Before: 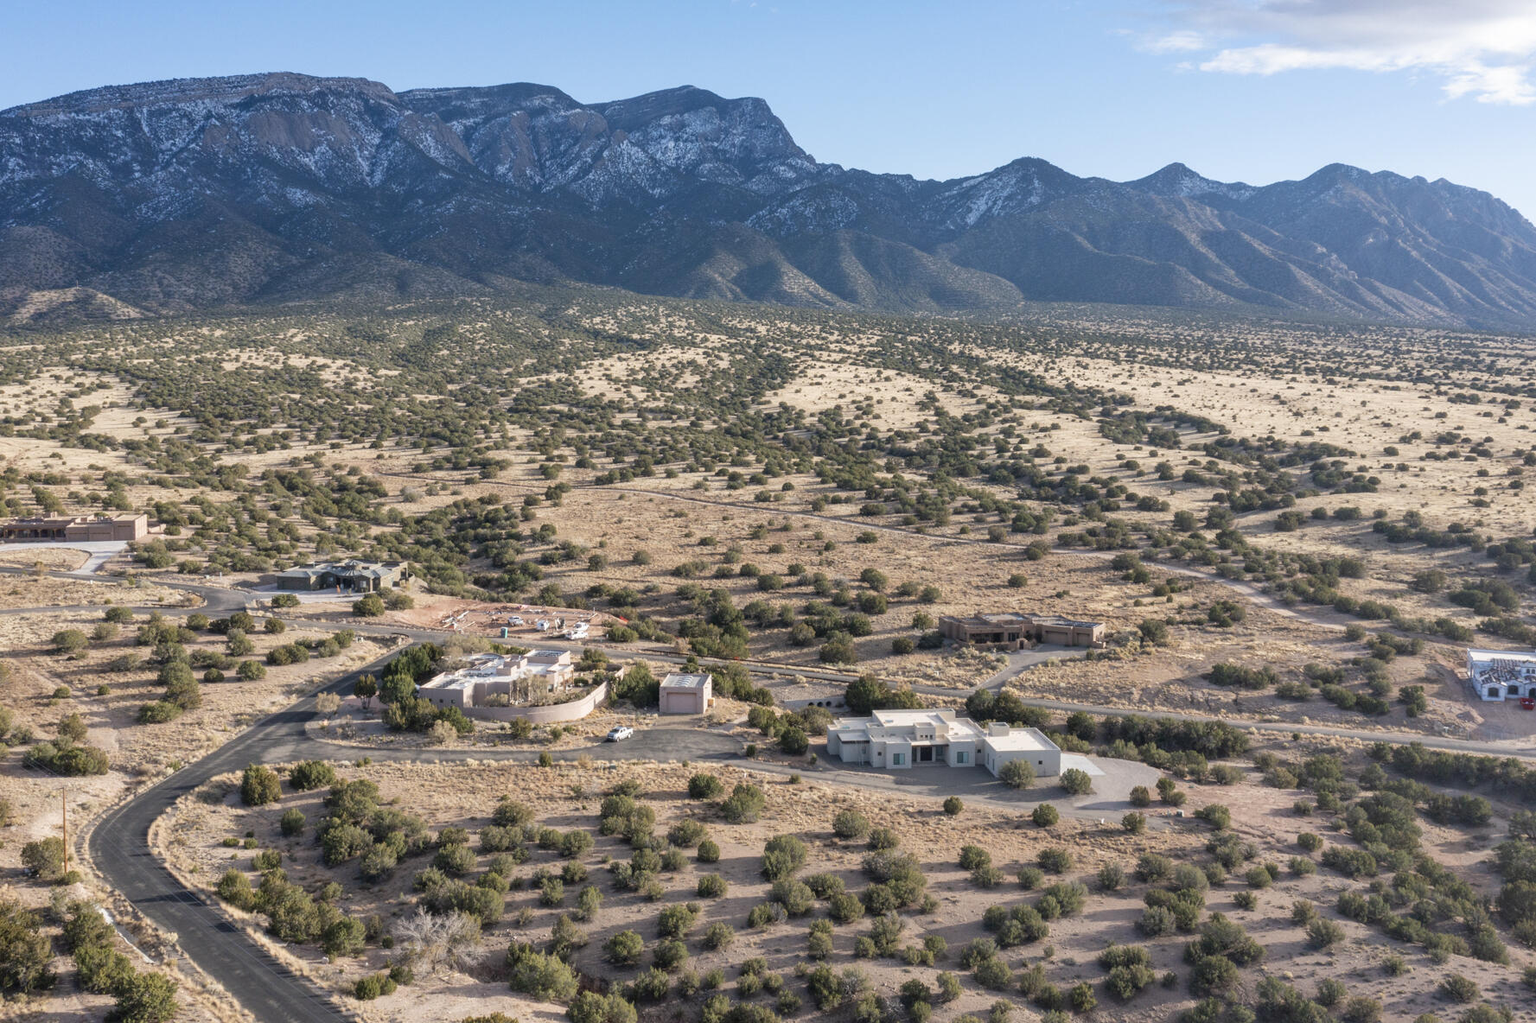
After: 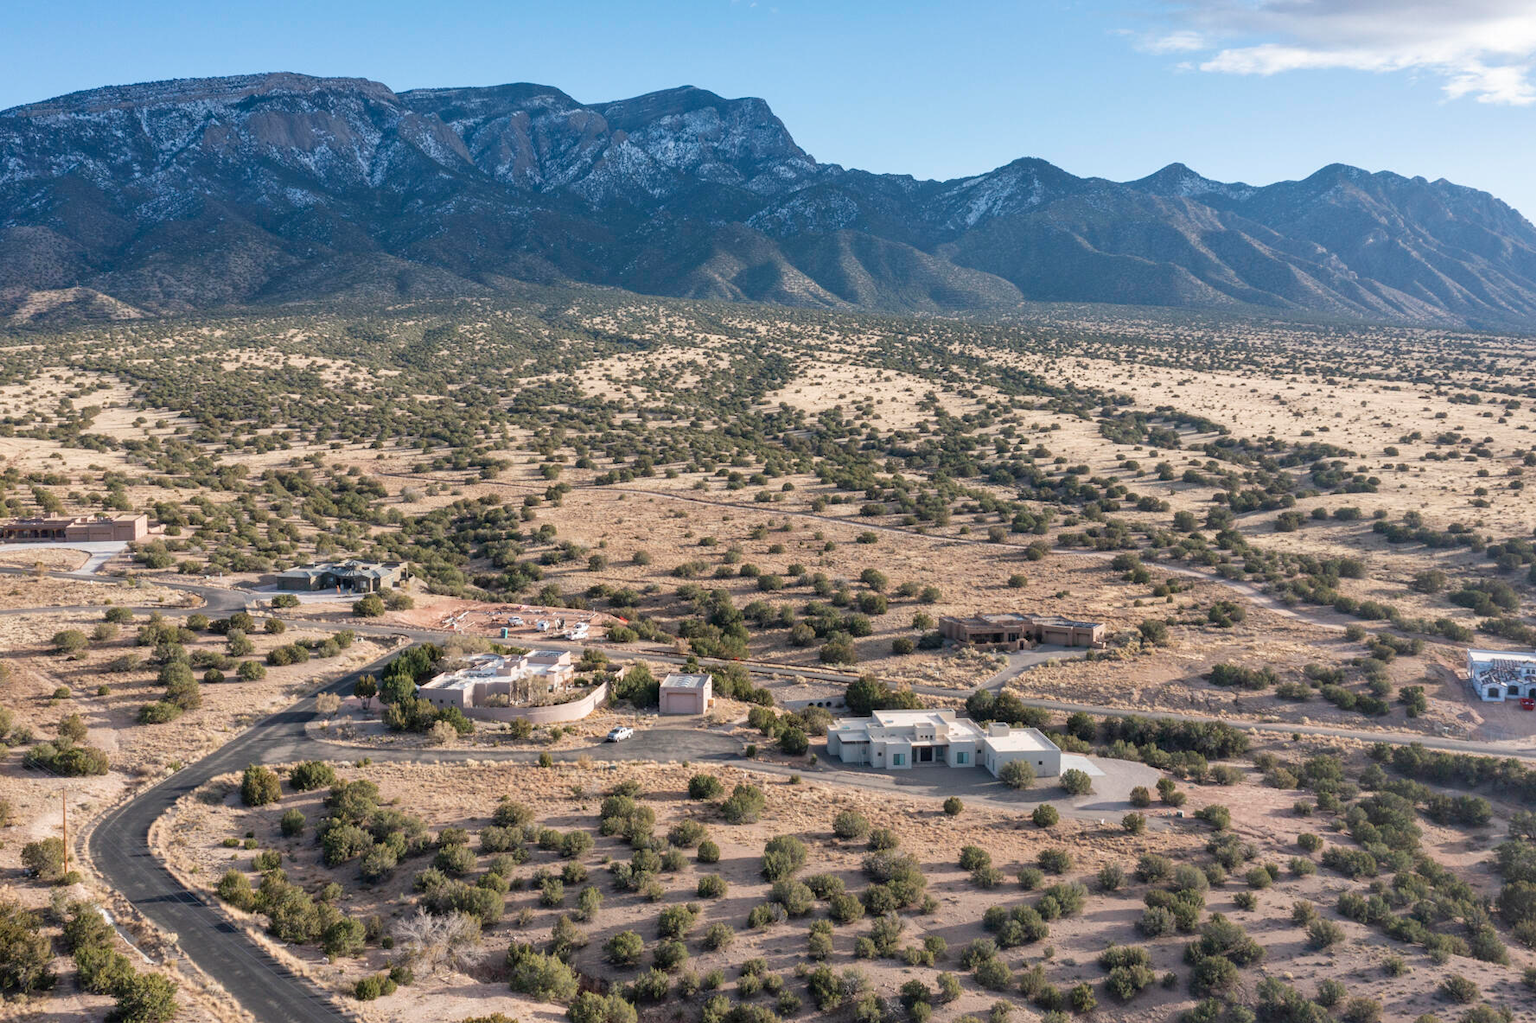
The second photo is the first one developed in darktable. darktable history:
shadows and highlights: shadows 37.47, highlights -27.35, soften with gaussian
